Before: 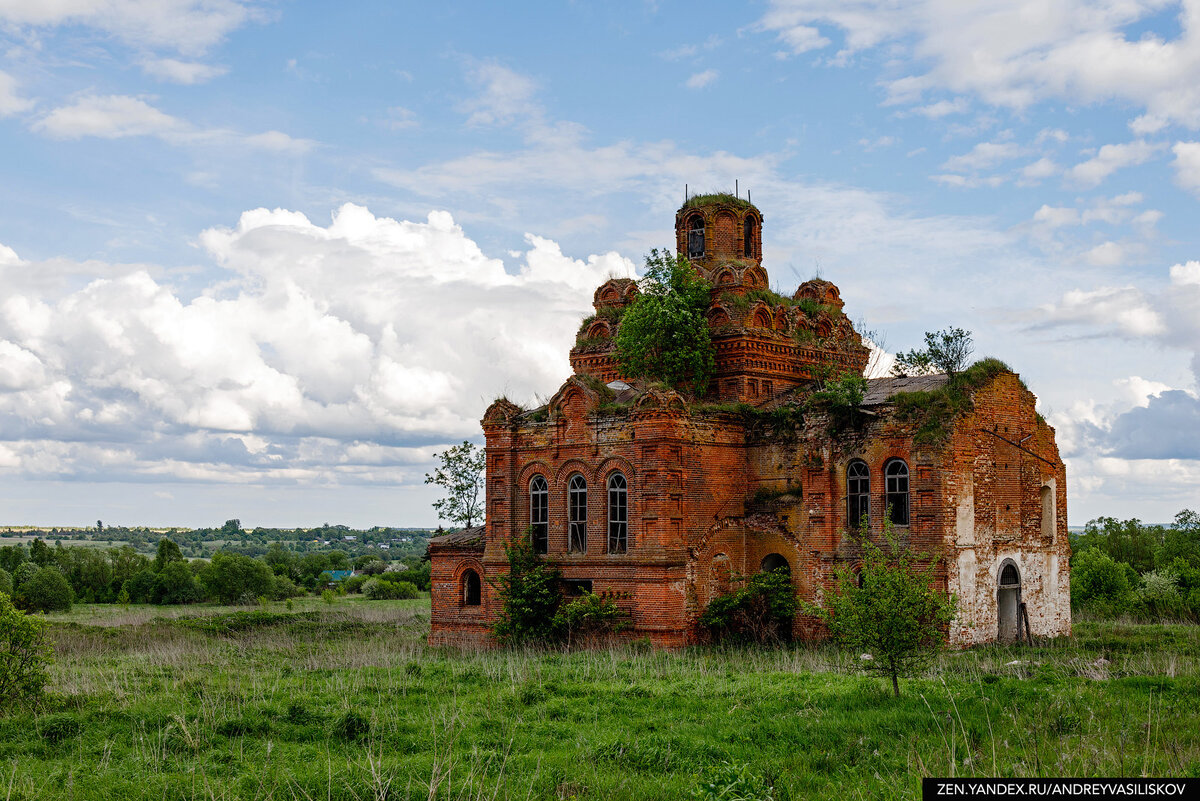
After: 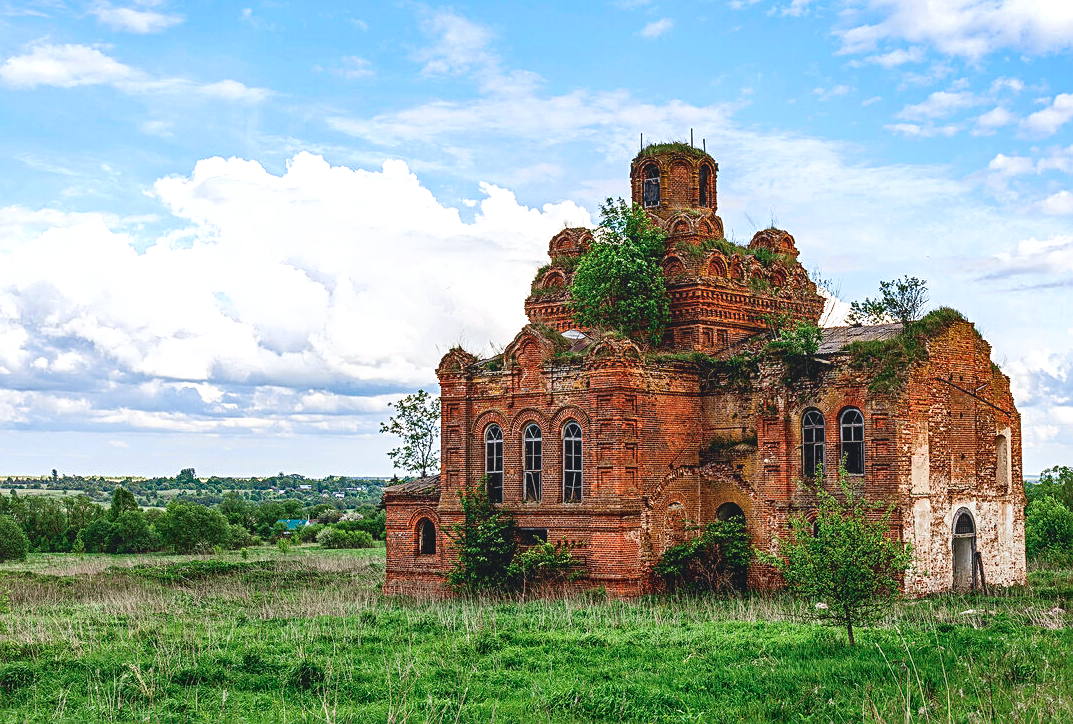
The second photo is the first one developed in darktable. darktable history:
crop: left 3.757%, top 6.404%, right 6.746%, bottom 3.172%
sharpen: on, module defaults
local contrast: detail 110%
exposure: black level correction 0, exposure 0.691 EV, compensate highlight preservation false
shadows and highlights: soften with gaussian
tone curve: curves: ch0 [(0, 0.045) (0.155, 0.169) (0.46, 0.466) (0.751, 0.788) (1, 0.961)]; ch1 [(0, 0) (0.43, 0.408) (0.472, 0.469) (0.505, 0.503) (0.553, 0.563) (0.592, 0.581) (0.631, 0.625) (1, 1)]; ch2 [(0, 0) (0.505, 0.495) (0.55, 0.557) (0.583, 0.573) (1, 1)], color space Lab, independent channels, preserve colors none
